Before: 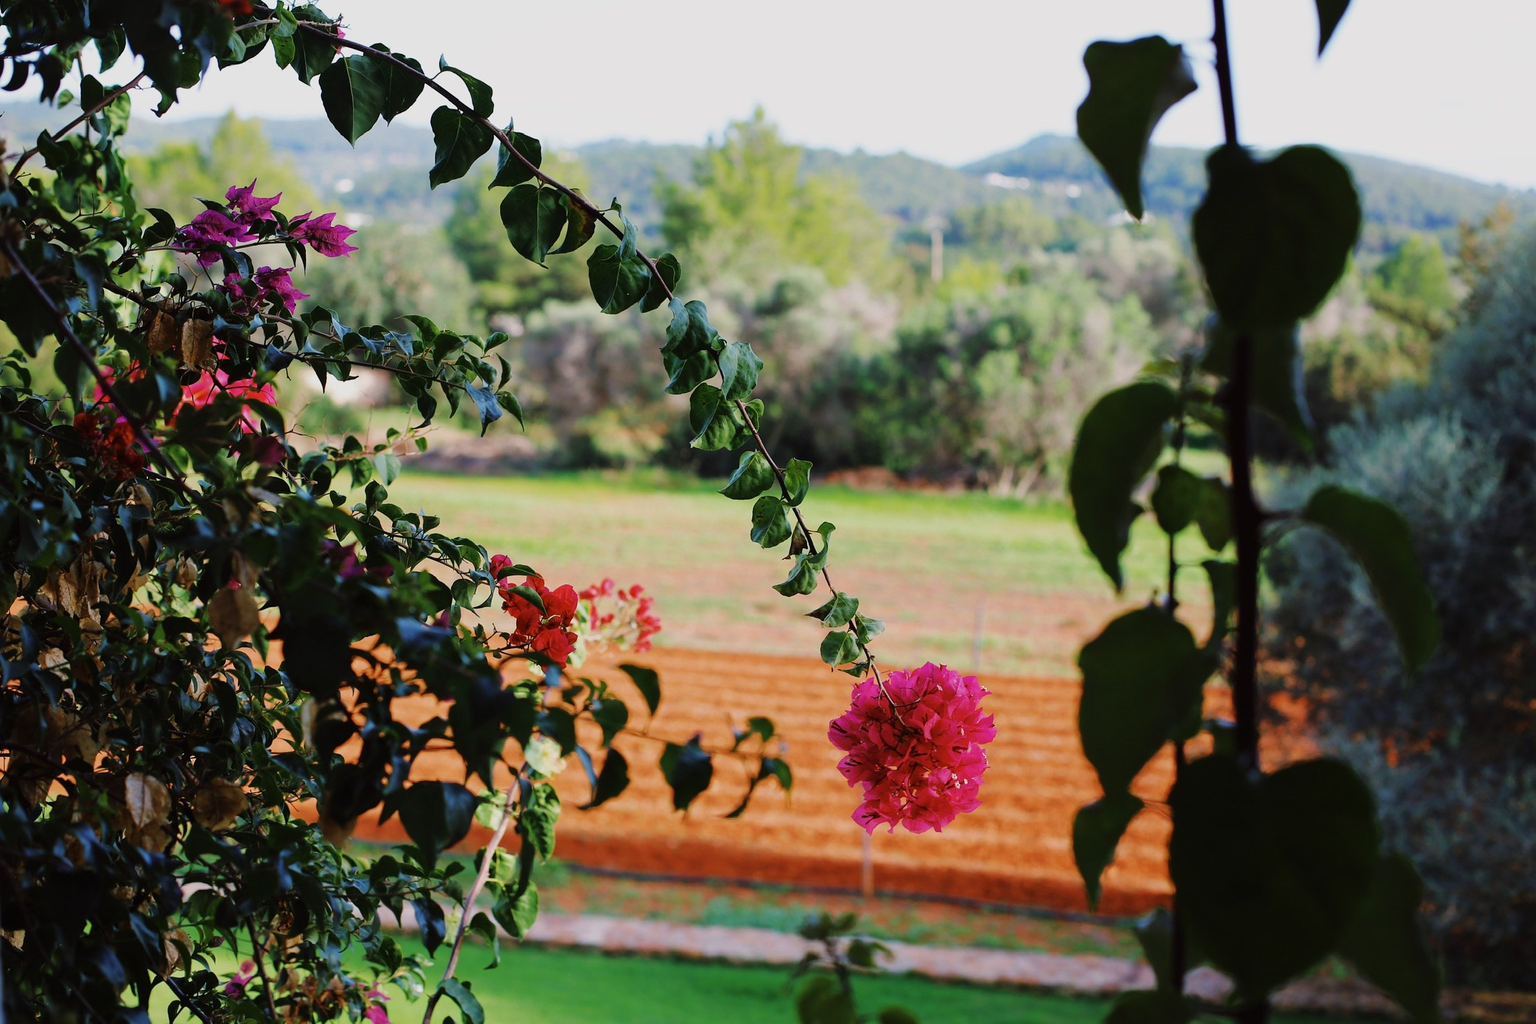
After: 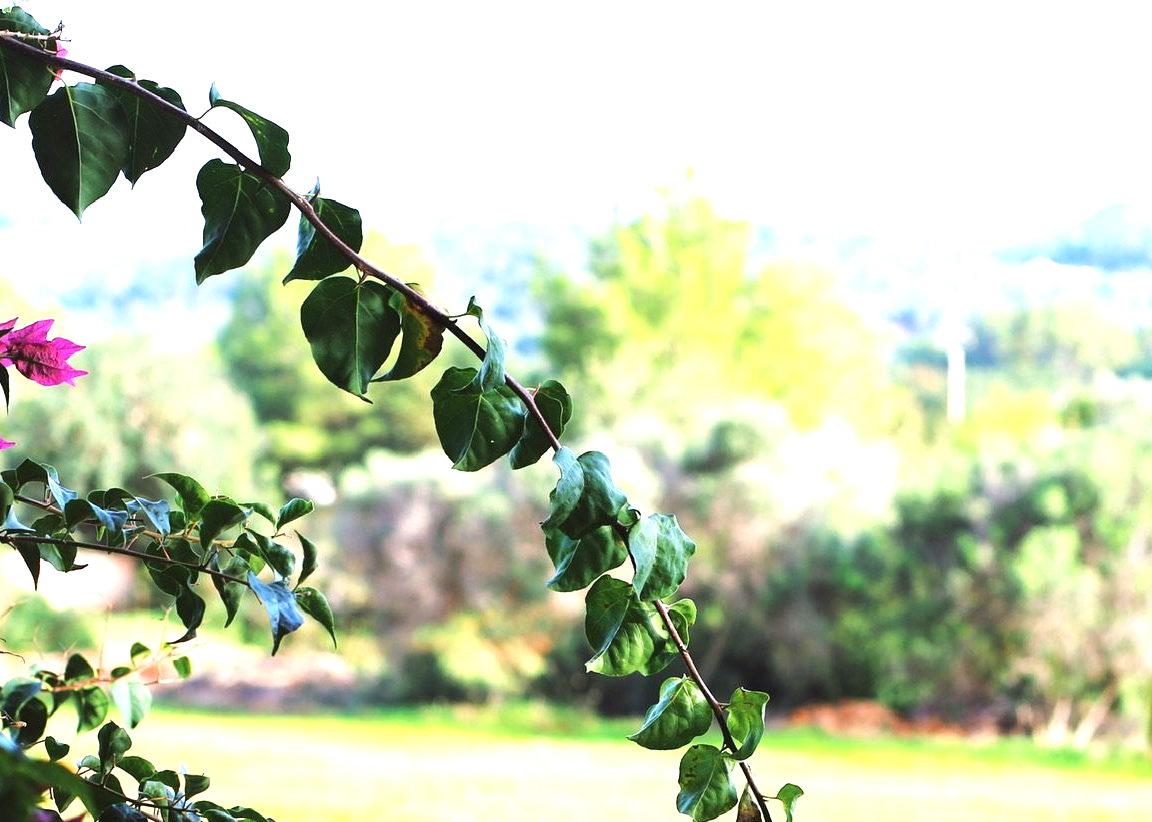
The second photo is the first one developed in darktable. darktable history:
crop: left 19.53%, right 30.463%, bottom 46.504%
exposure: black level correction 0, exposure 1.478 EV, compensate highlight preservation false
